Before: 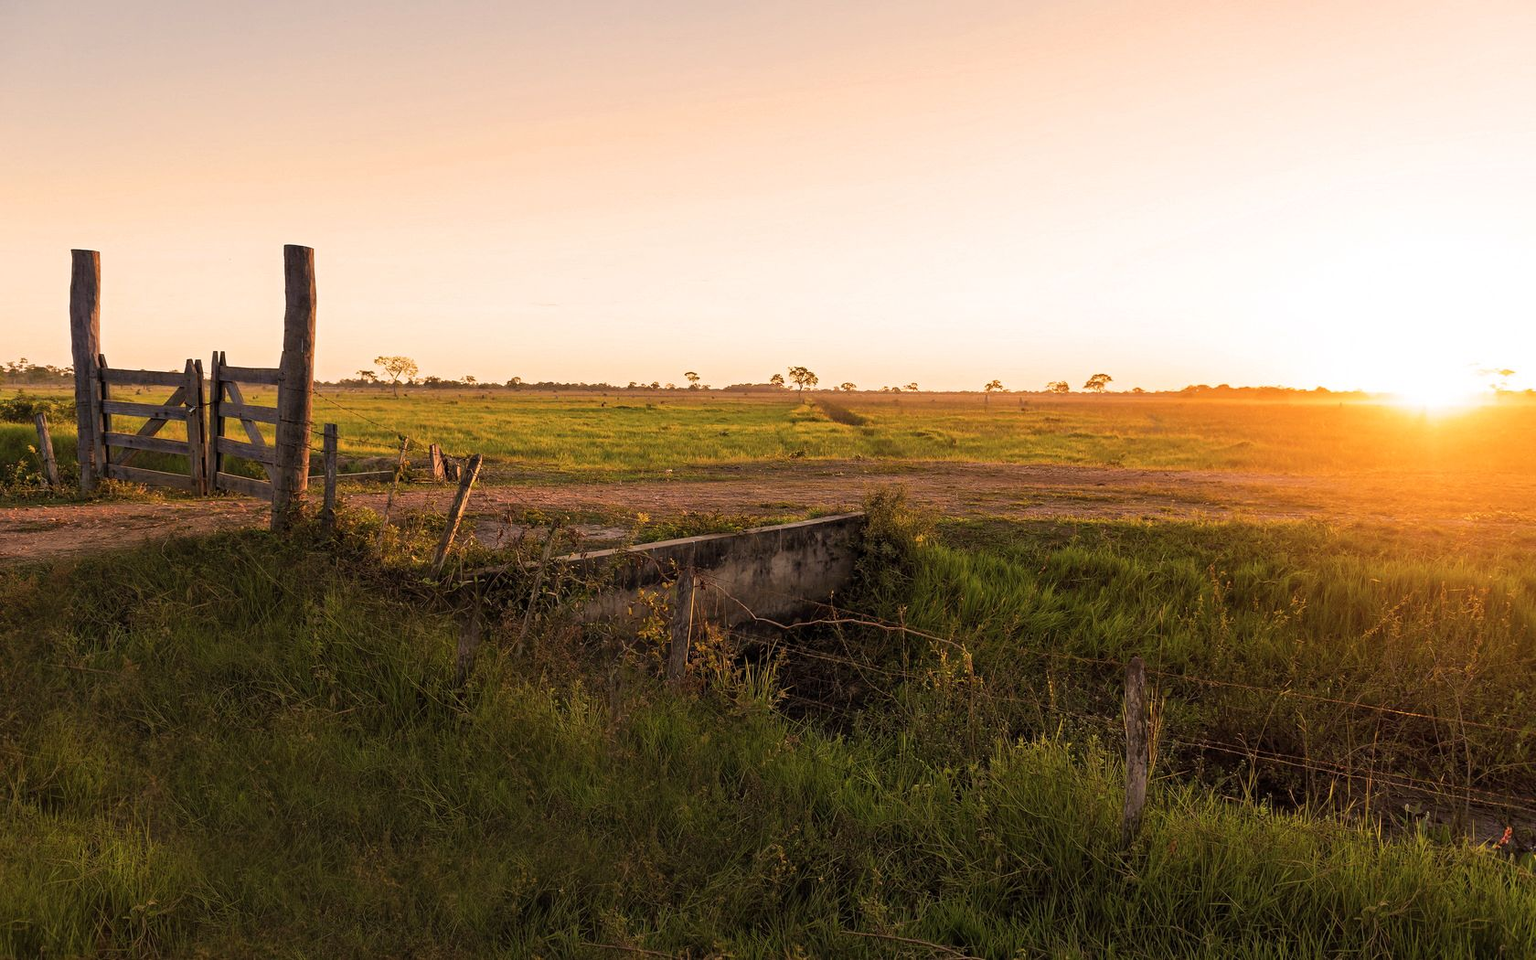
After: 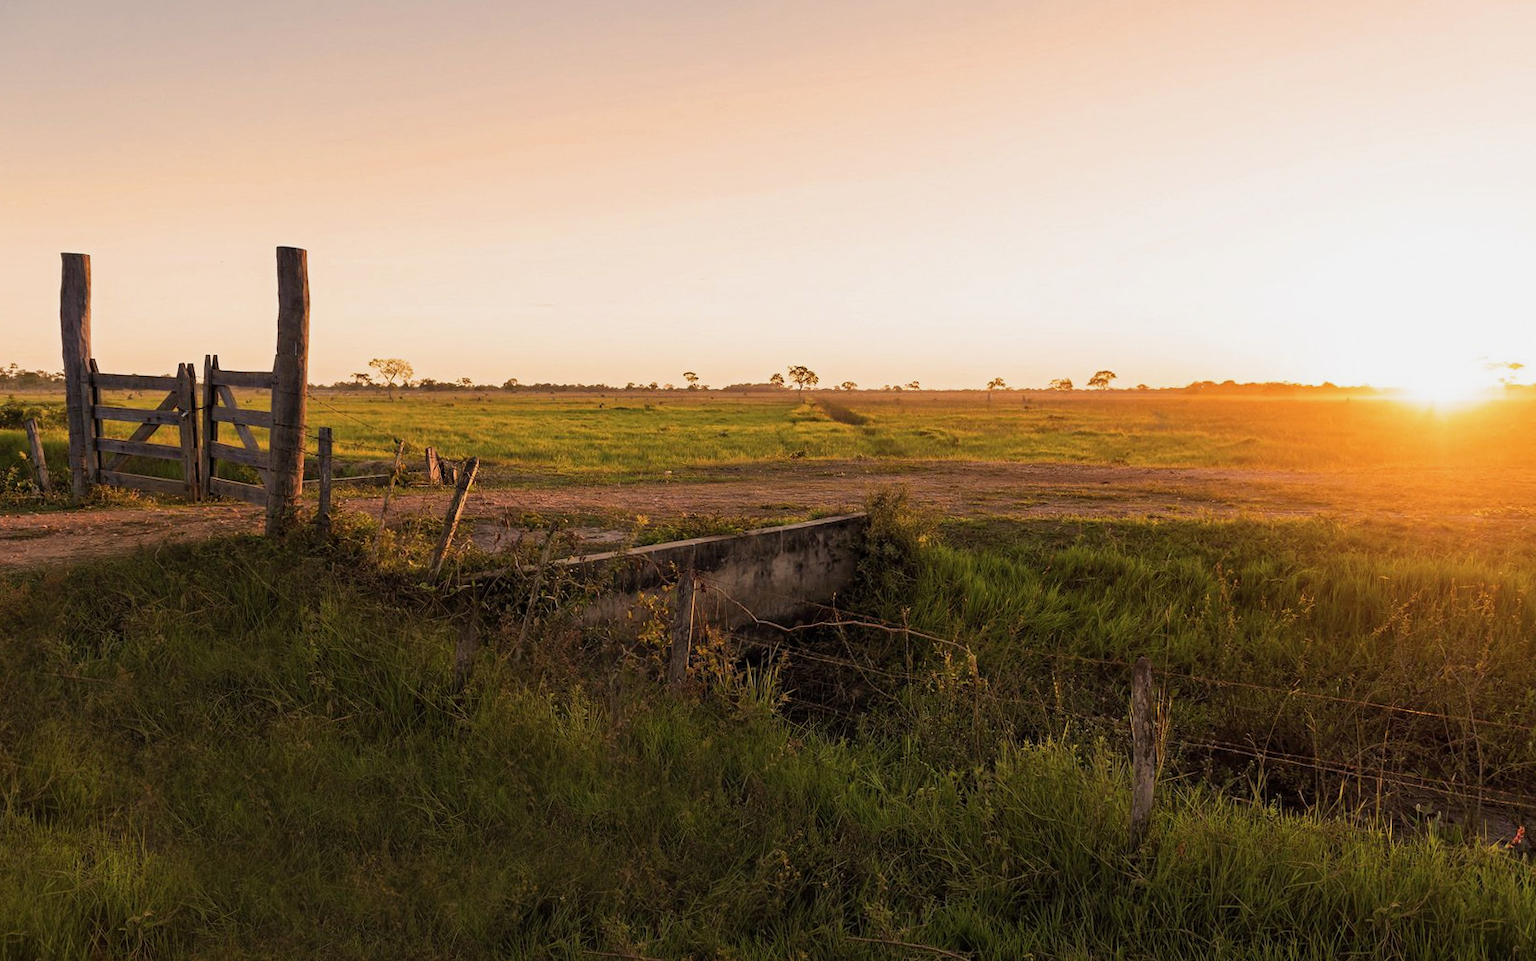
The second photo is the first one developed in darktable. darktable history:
rotate and perspective: rotation -0.45°, automatic cropping original format, crop left 0.008, crop right 0.992, crop top 0.012, crop bottom 0.988
exposure: exposure -0.177 EV, compensate highlight preservation false
